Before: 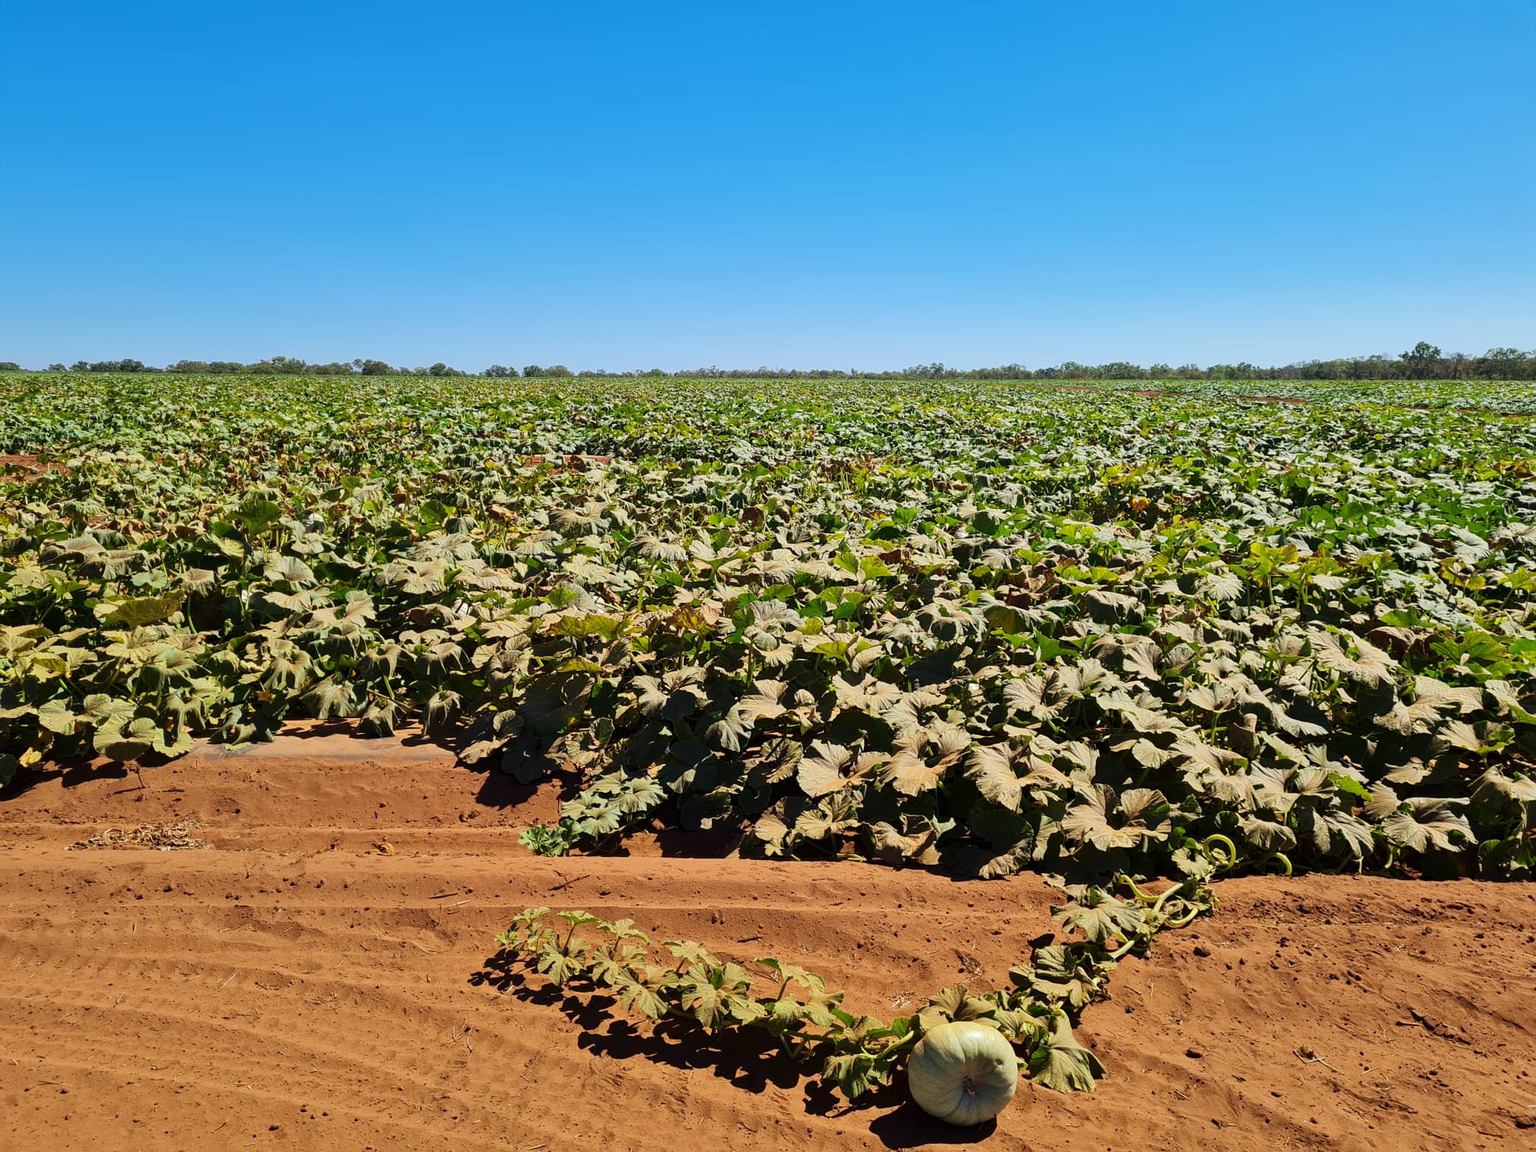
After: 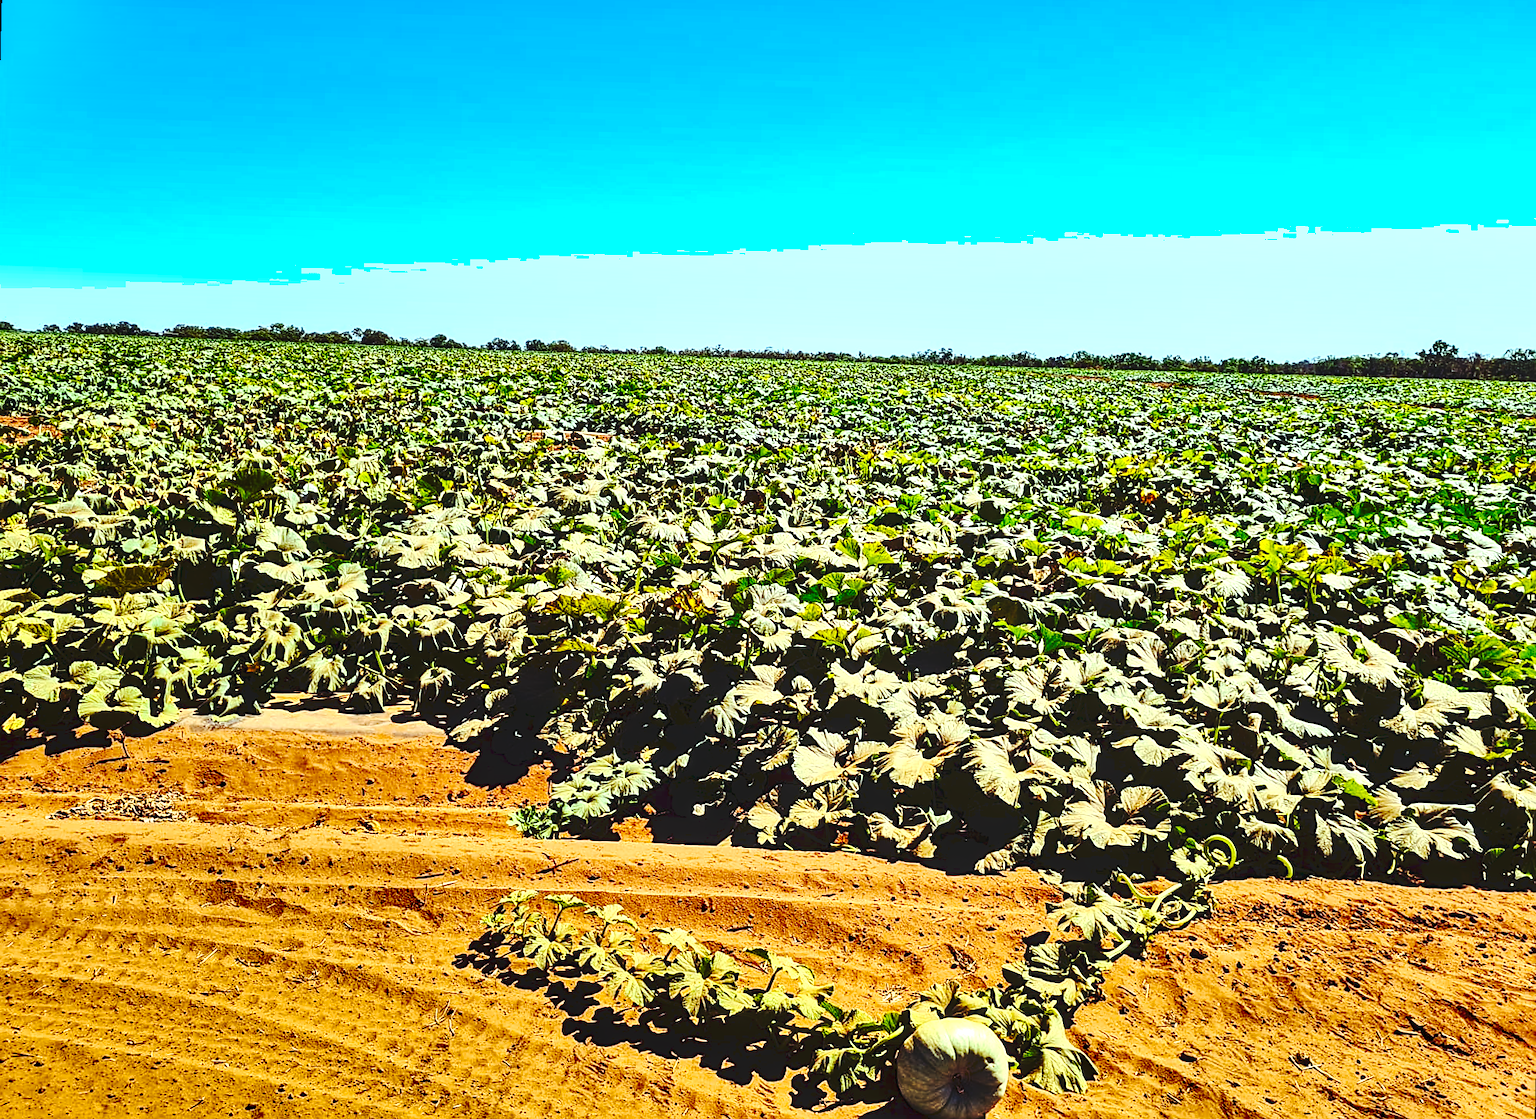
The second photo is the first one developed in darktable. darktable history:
tone curve: curves: ch0 [(0, 0) (0.003, 0.049) (0.011, 0.052) (0.025, 0.057) (0.044, 0.069) (0.069, 0.076) (0.1, 0.09) (0.136, 0.111) (0.177, 0.15) (0.224, 0.197) (0.277, 0.267) (0.335, 0.366) (0.399, 0.477) (0.468, 0.561) (0.543, 0.651) (0.623, 0.733) (0.709, 0.804) (0.801, 0.869) (0.898, 0.924) (1, 1)], preserve colors none
shadows and highlights: radius 100.41, shadows 50.55, highlights -64.36, highlights color adjustment 49.82%, soften with gaussian
tone equalizer: -8 EV -1.08 EV, -7 EV -1.01 EV, -6 EV -0.867 EV, -5 EV -0.578 EV, -3 EV 0.578 EV, -2 EV 0.867 EV, -1 EV 1.01 EV, +0 EV 1.08 EV, edges refinement/feathering 500, mask exposure compensation -1.57 EV, preserve details no
contrast brightness saturation: contrast 0.13, brightness -0.05, saturation 0.16
rotate and perspective: rotation 1.57°, crop left 0.018, crop right 0.982, crop top 0.039, crop bottom 0.961
sharpen: on, module defaults
color balance rgb: shadows lift › luminance 0.49%, shadows lift › chroma 6.83%, shadows lift › hue 300.29°, power › hue 208.98°, highlights gain › luminance 20.24%, highlights gain › chroma 2.73%, highlights gain › hue 173.85°, perceptual saturation grading › global saturation 18.05%
local contrast: on, module defaults
